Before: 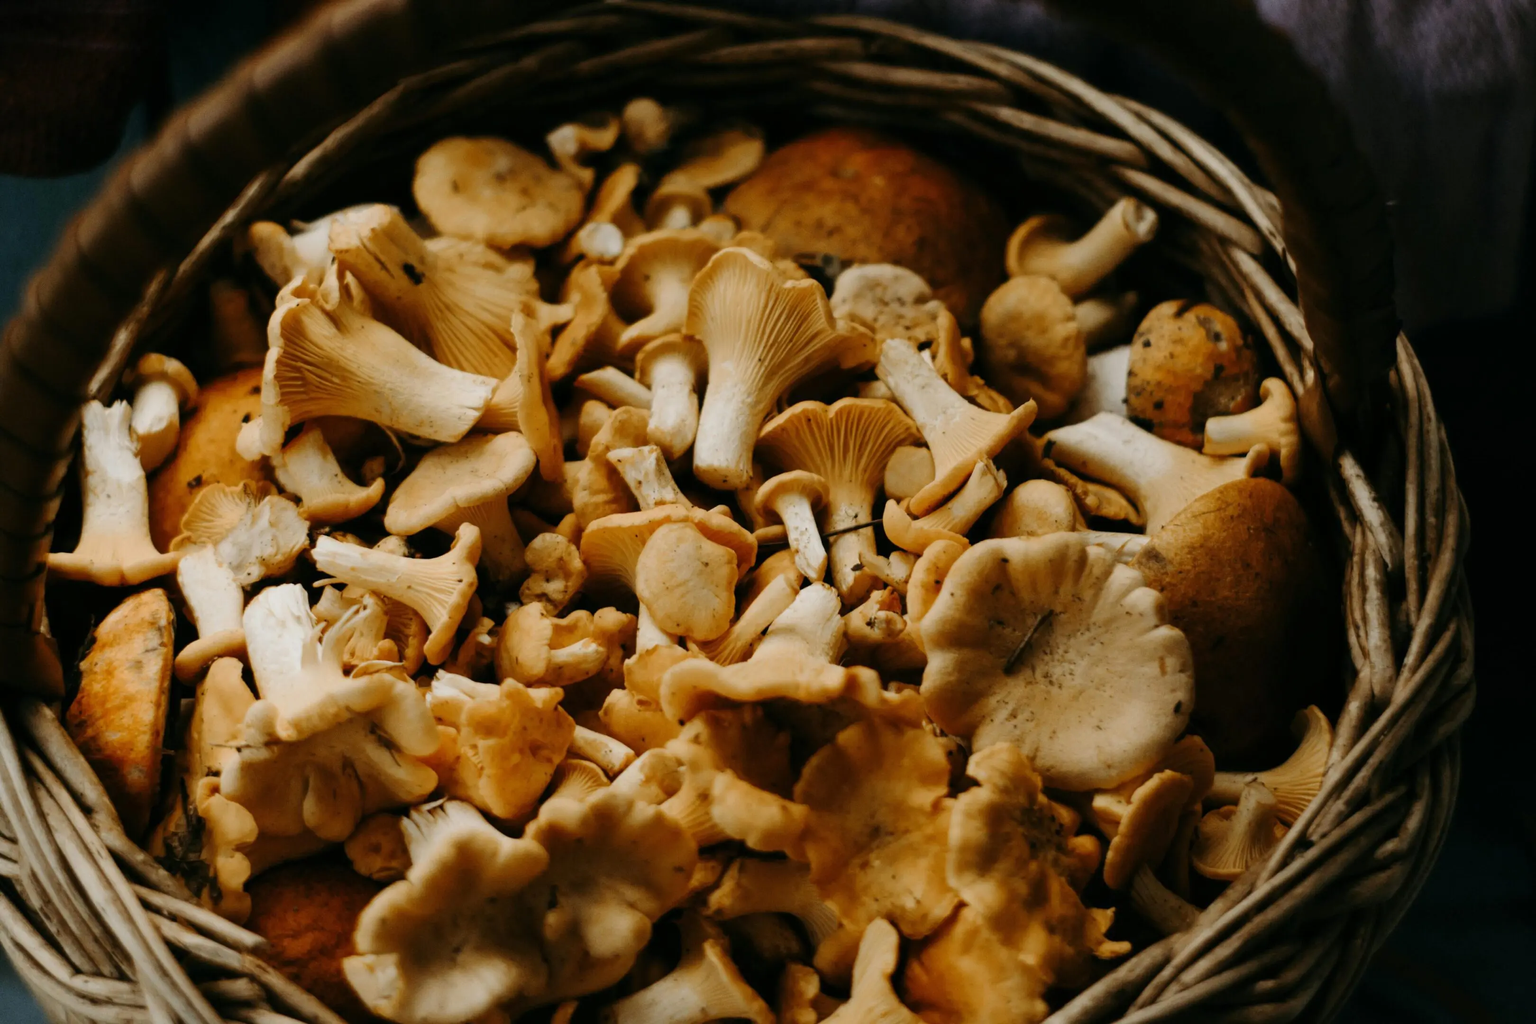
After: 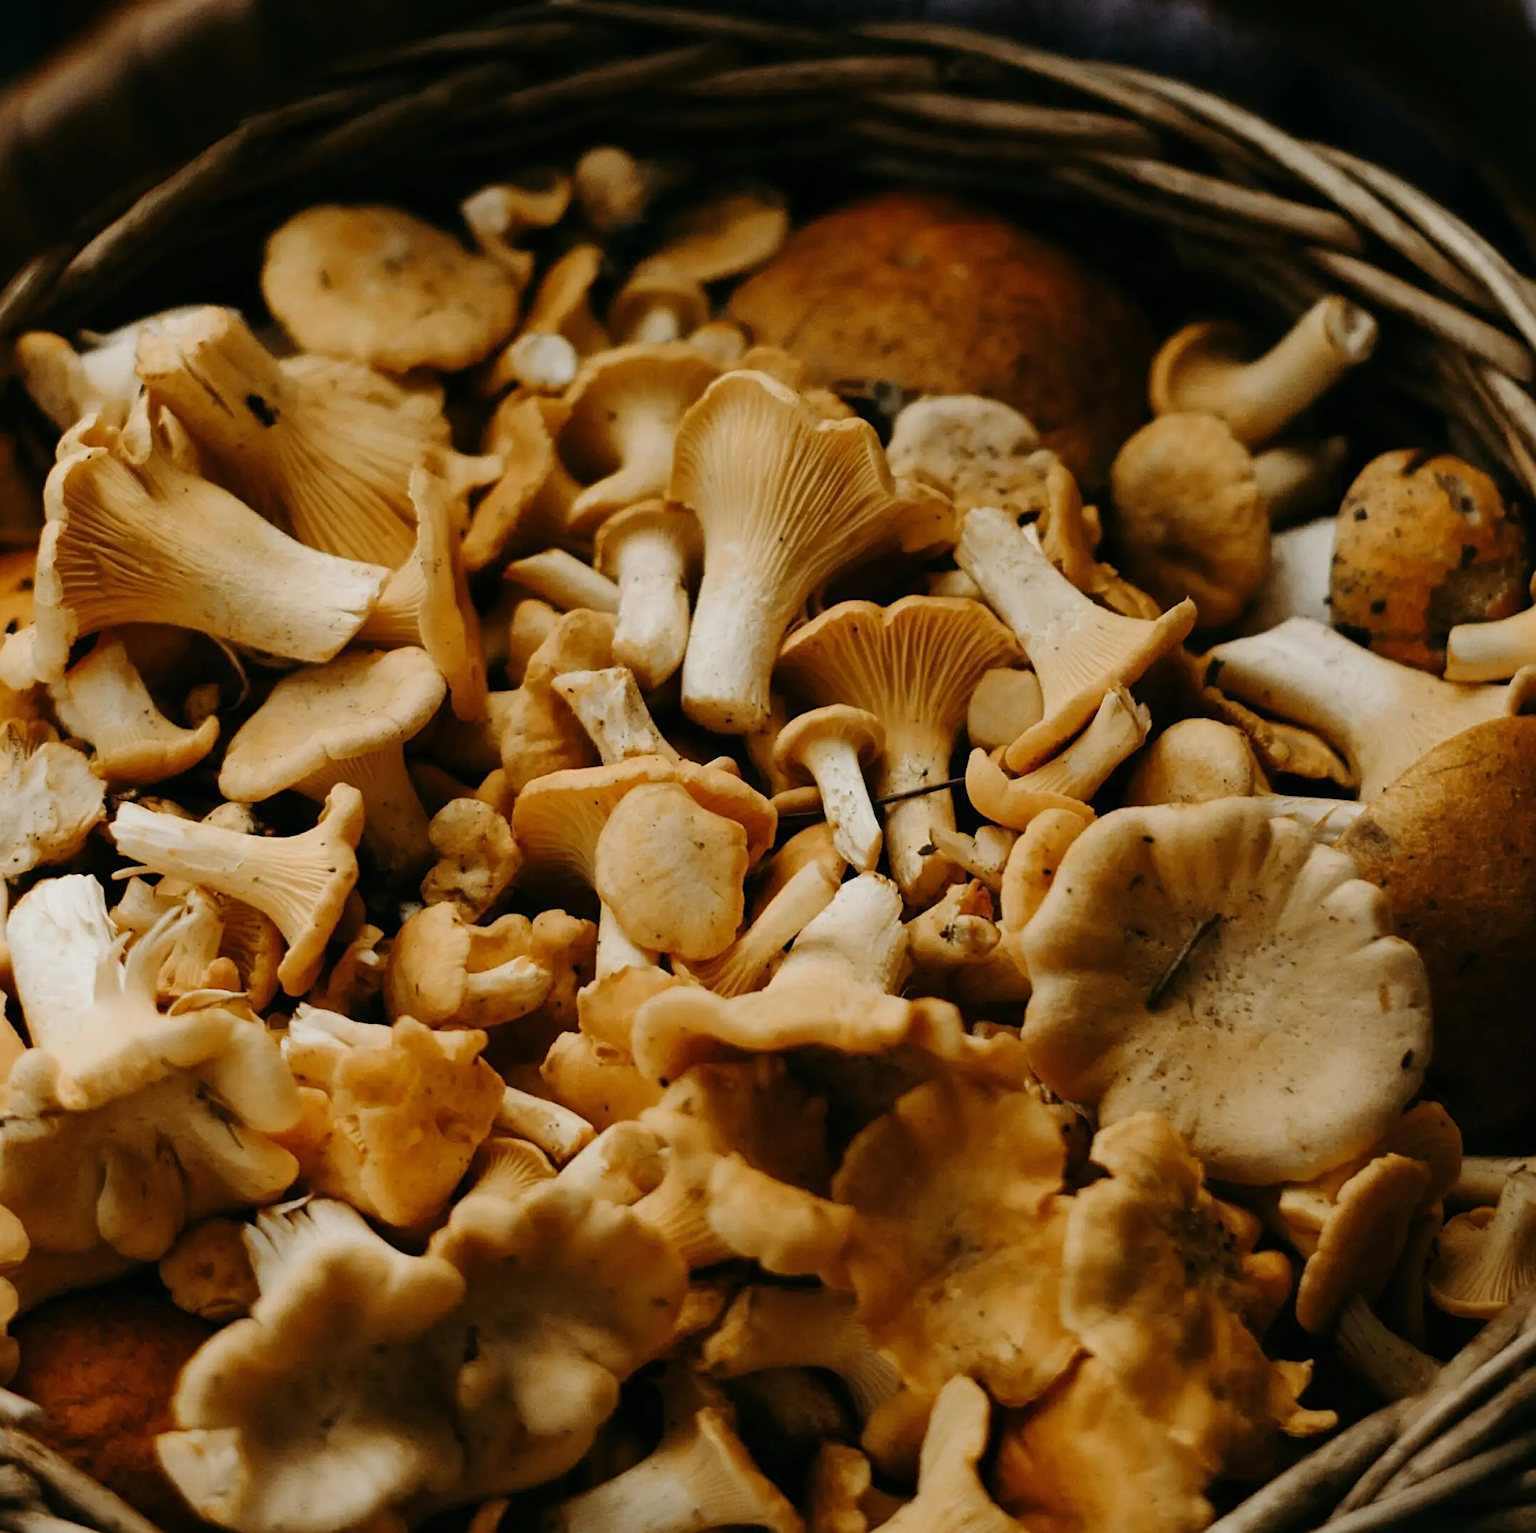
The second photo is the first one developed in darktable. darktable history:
crop and rotate: left 15.544%, right 17.685%
sharpen: on, module defaults
